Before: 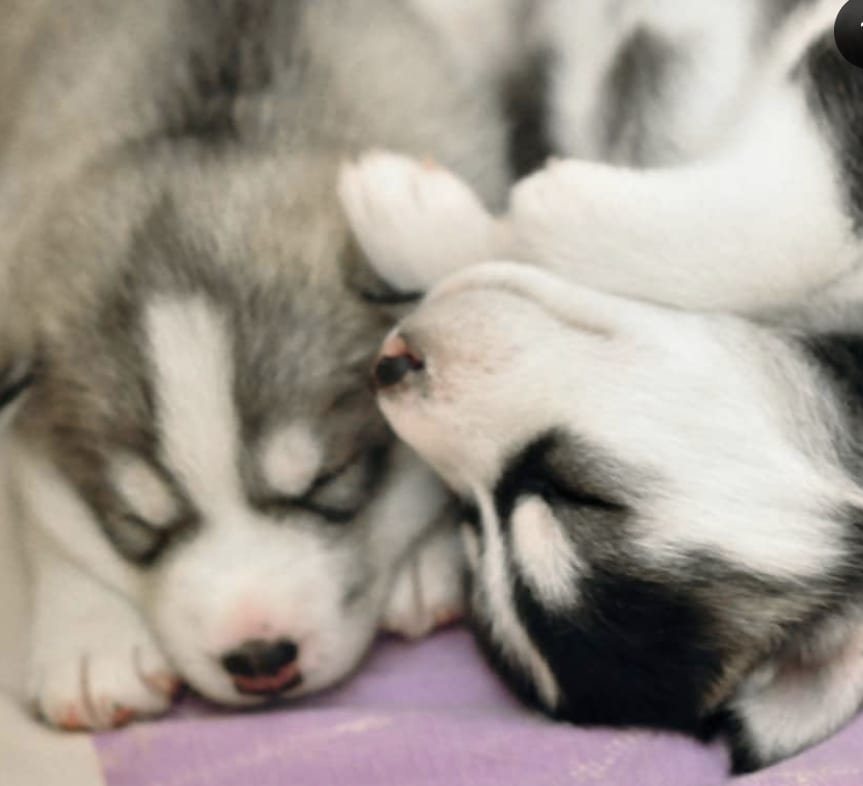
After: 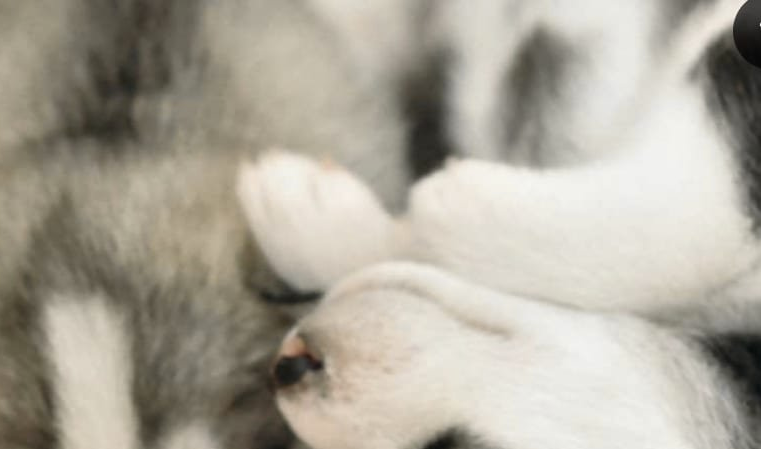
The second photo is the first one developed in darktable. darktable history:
crop and rotate: left 11.812%, bottom 42.776%
color contrast: green-magenta contrast 0.8, blue-yellow contrast 1.1, unbound 0
